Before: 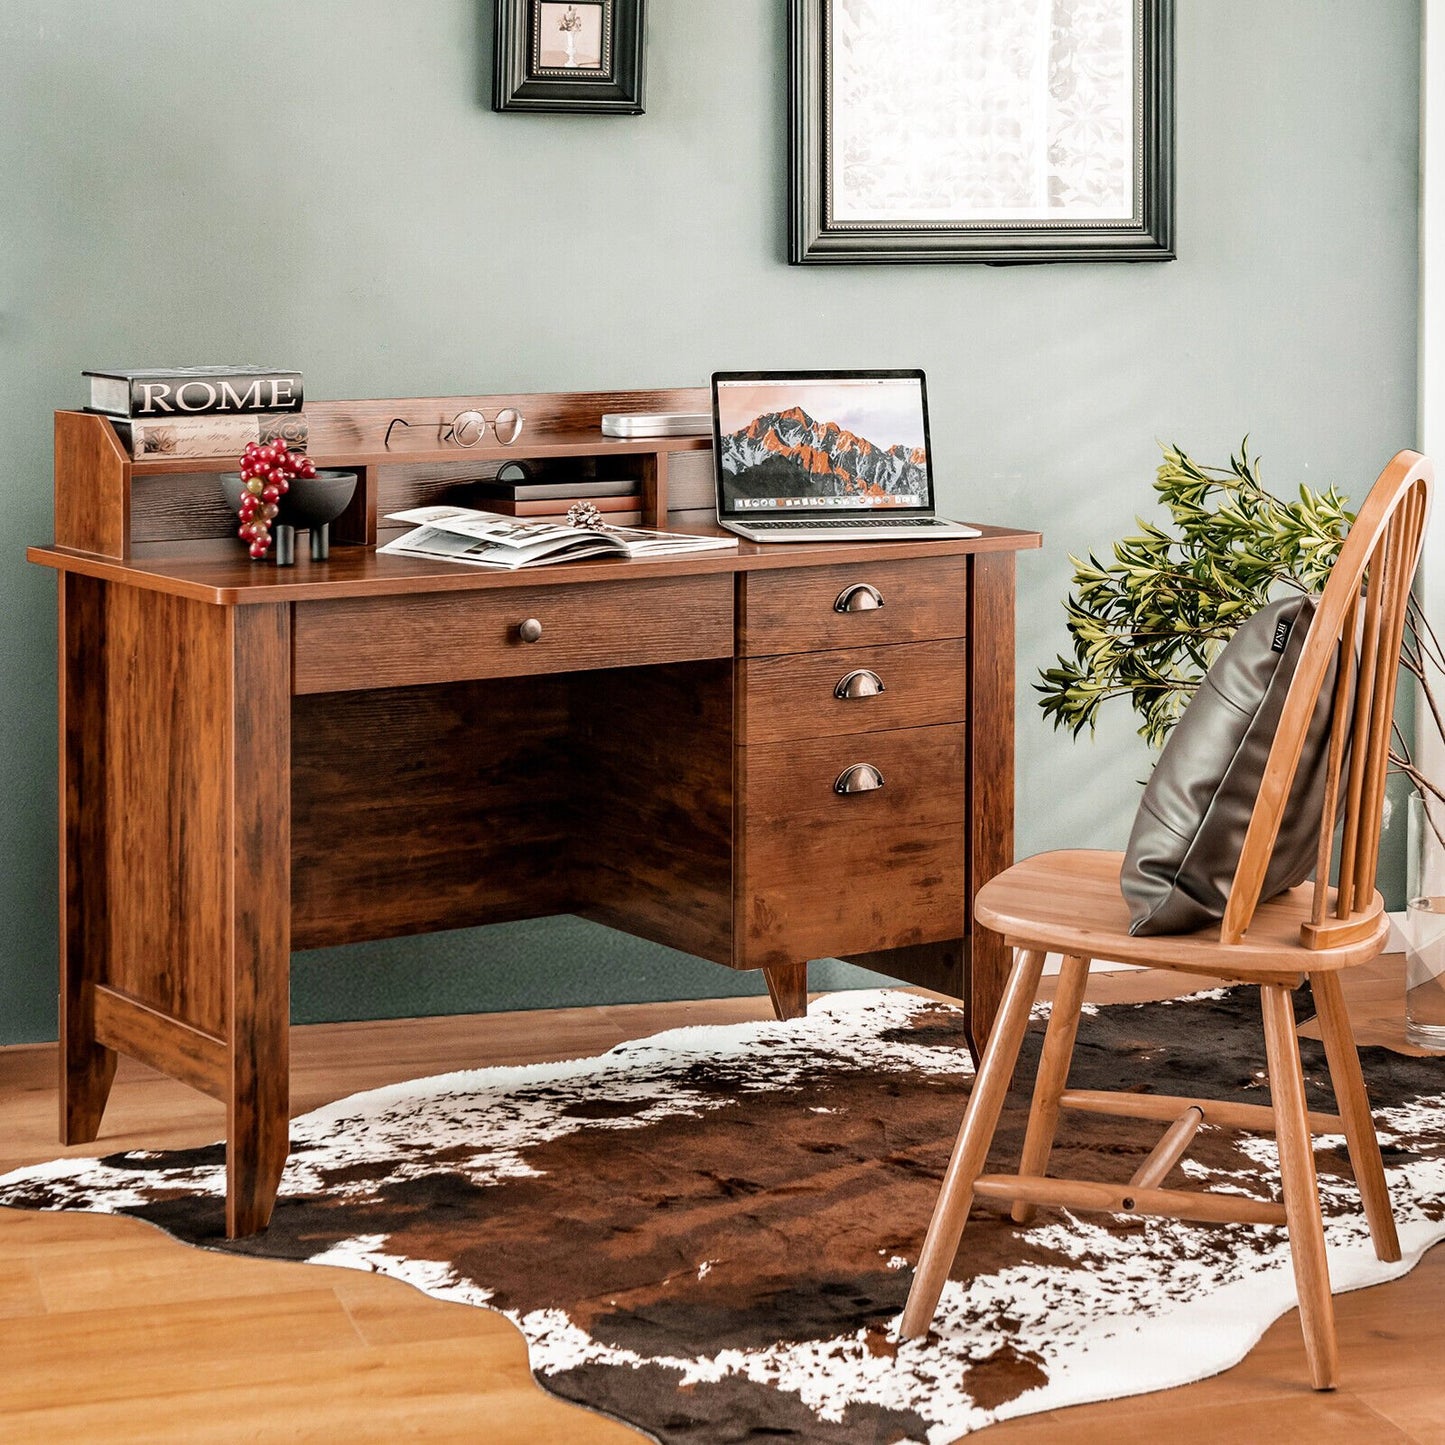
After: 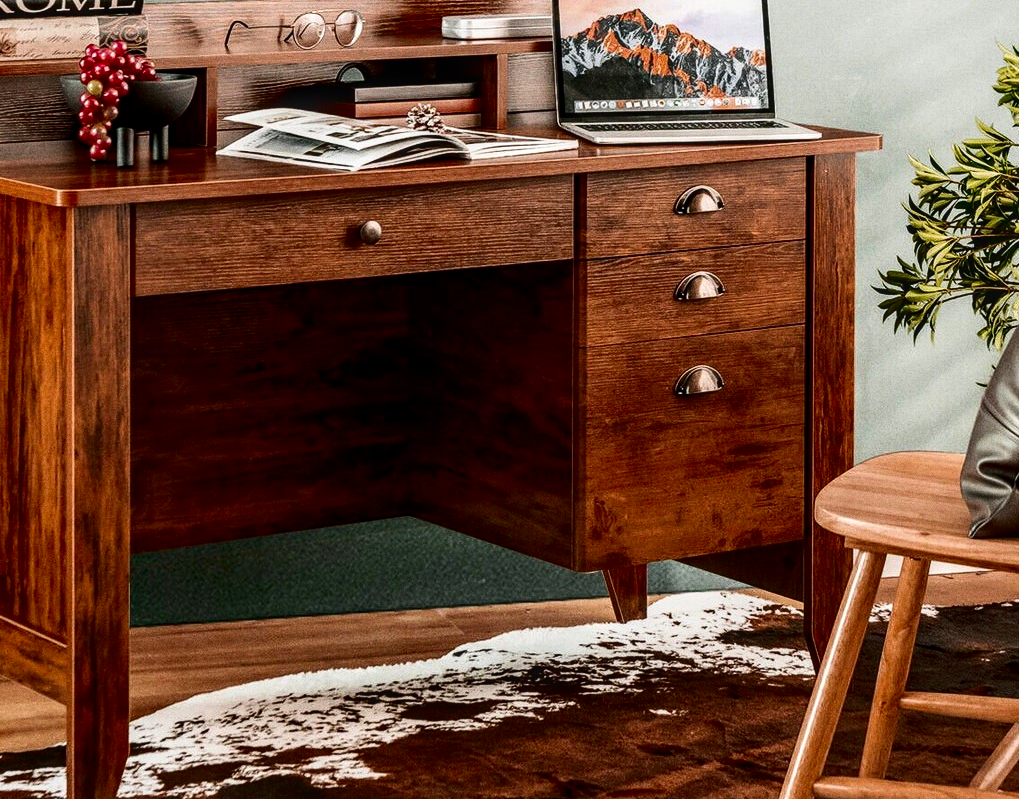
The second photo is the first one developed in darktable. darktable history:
crop: left 11.123%, top 27.61%, right 18.3%, bottom 17.034%
grain: coarseness 0.09 ISO
contrast brightness saturation: contrast 0.22, brightness -0.19, saturation 0.24
local contrast: on, module defaults
